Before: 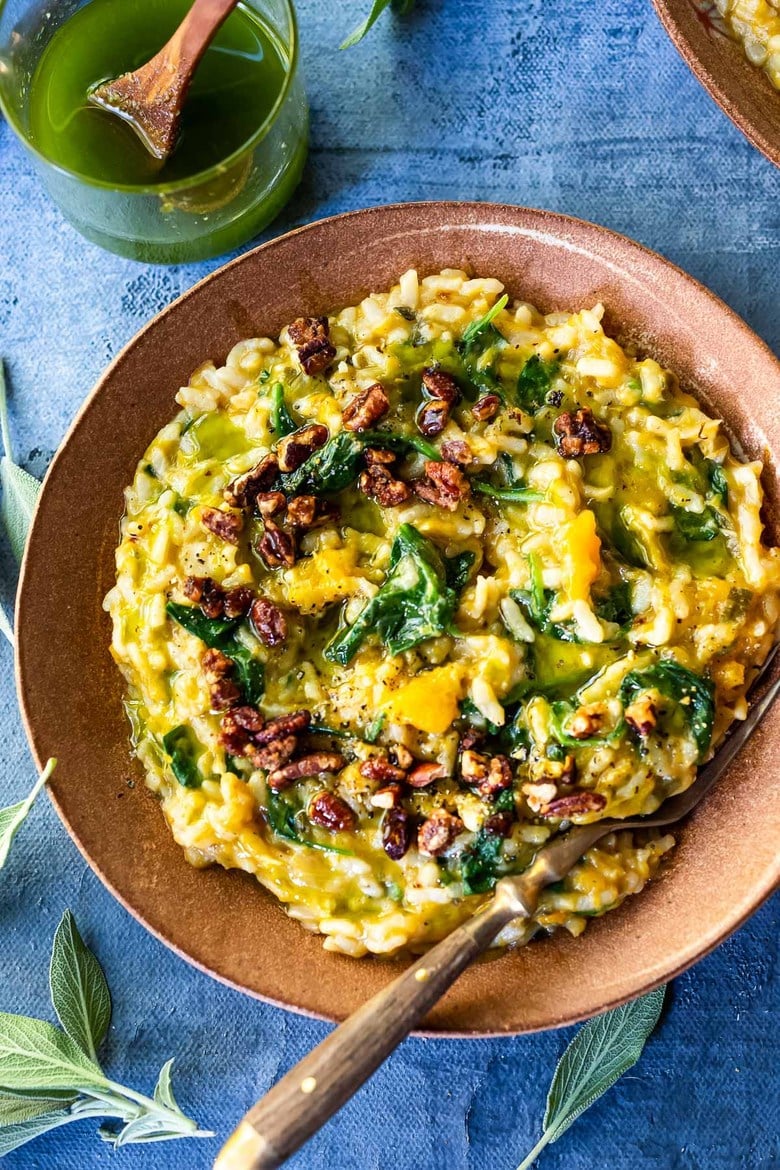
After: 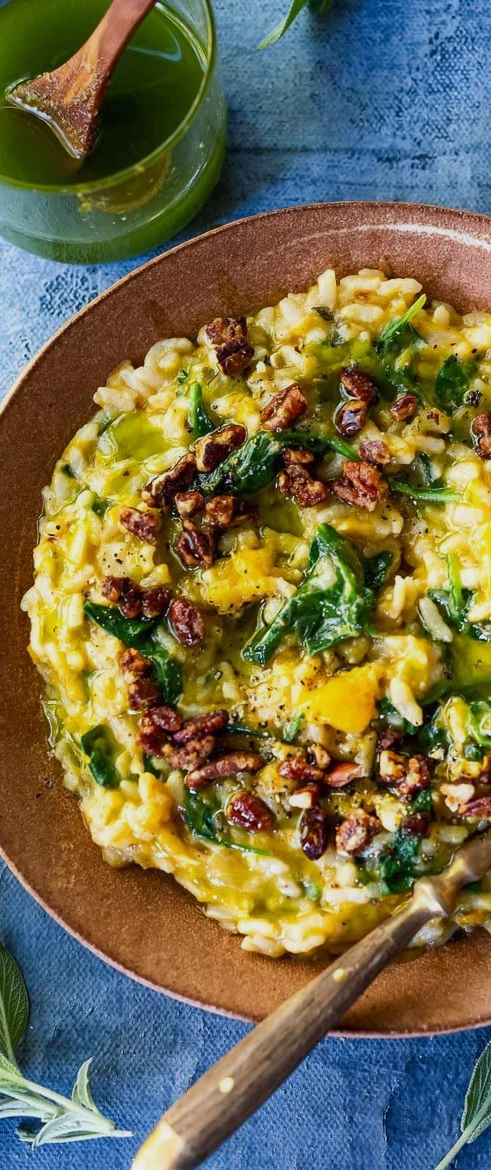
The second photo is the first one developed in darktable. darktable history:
tone equalizer: -8 EV 0.288 EV, -7 EV 0.407 EV, -6 EV 0.389 EV, -5 EV 0.215 EV, -3 EV -0.275 EV, -2 EV -0.41 EV, -1 EV -0.425 EV, +0 EV -0.233 EV
crop: left 10.519%, right 26.405%
